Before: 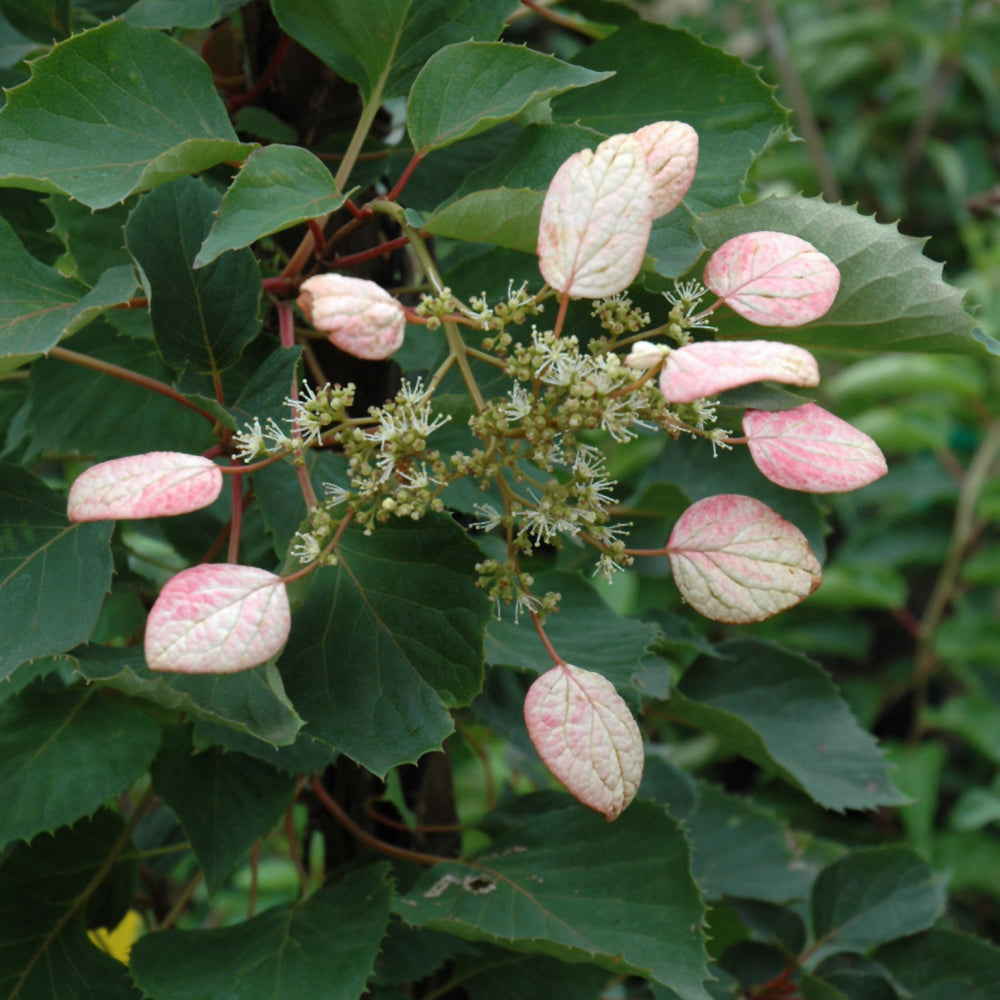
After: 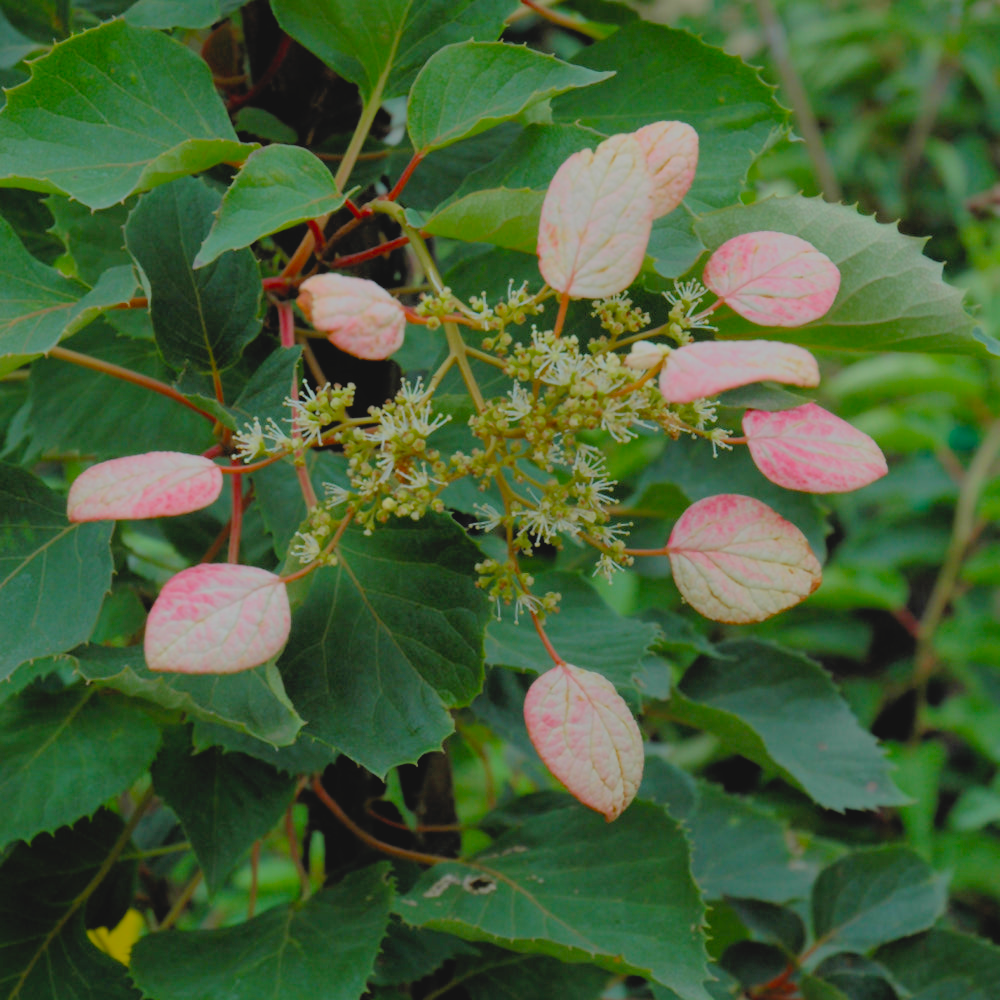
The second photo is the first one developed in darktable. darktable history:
filmic rgb: black relative exposure -7.05 EV, white relative exposure 6.03 EV, target black luminance 0%, hardness 2.74, latitude 62%, contrast 0.699, highlights saturation mix 11.01%, shadows ↔ highlights balance -0.101%, color science v4 (2020), iterations of high-quality reconstruction 10
tone equalizer: -7 EV 0.205 EV, -6 EV 0.104 EV, -5 EV 0.081 EV, -4 EV 0.067 EV, -2 EV -0.029 EV, -1 EV -0.036 EV, +0 EV -0.064 EV
contrast brightness saturation: contrast -0.092, brightness 0.043, saturation 0.078
